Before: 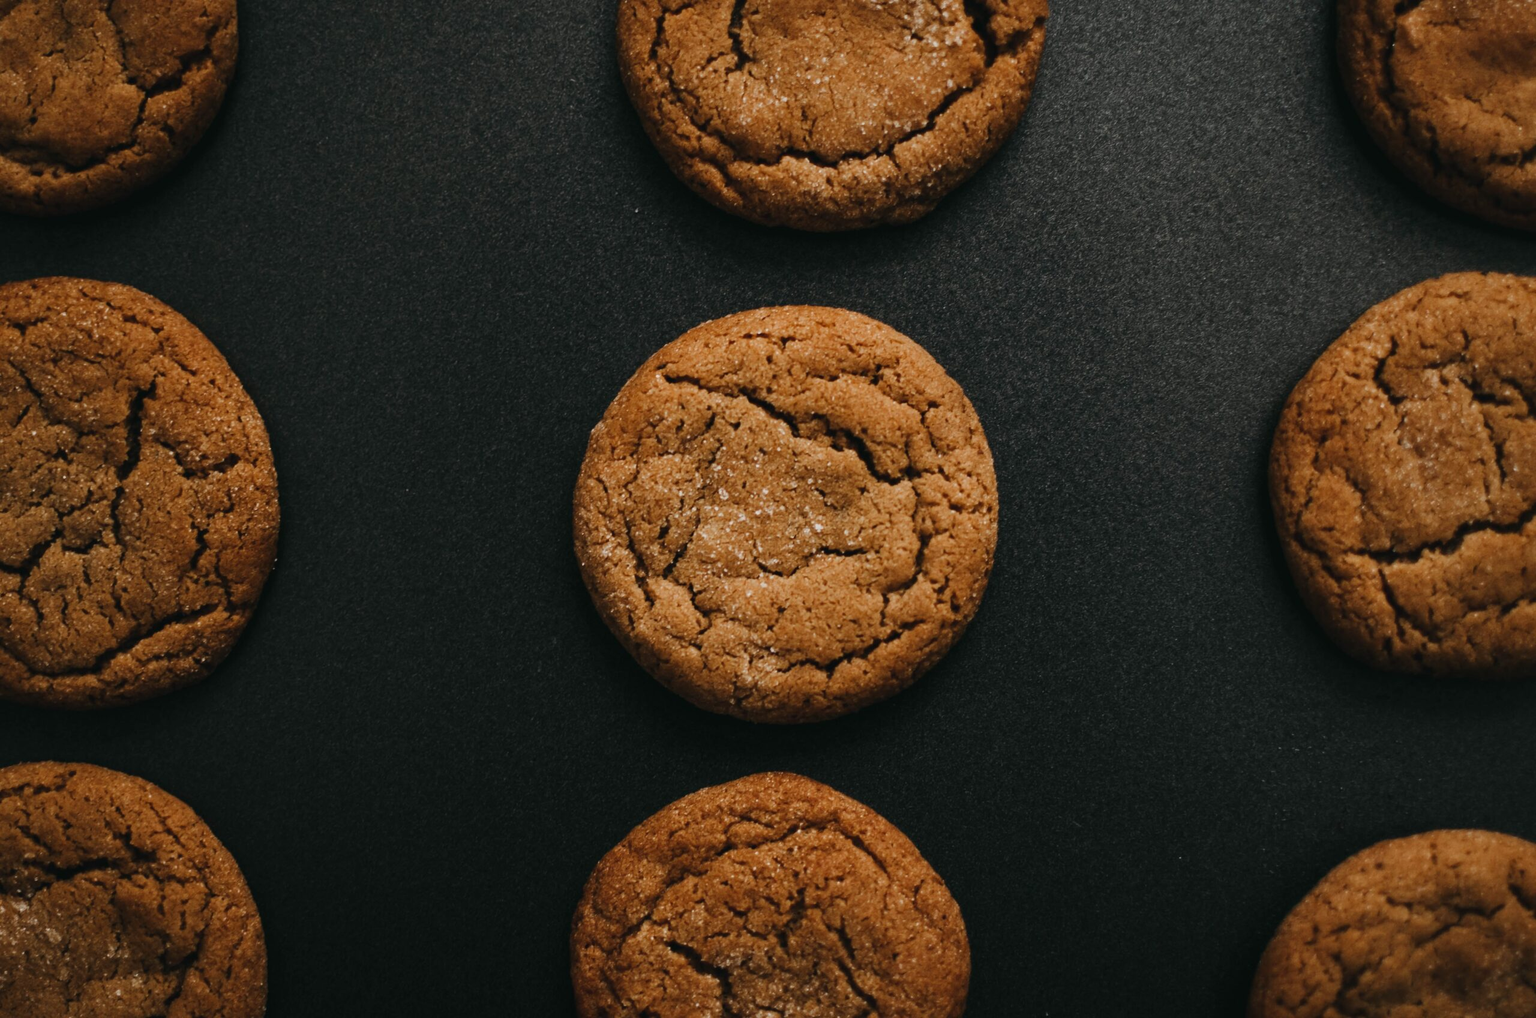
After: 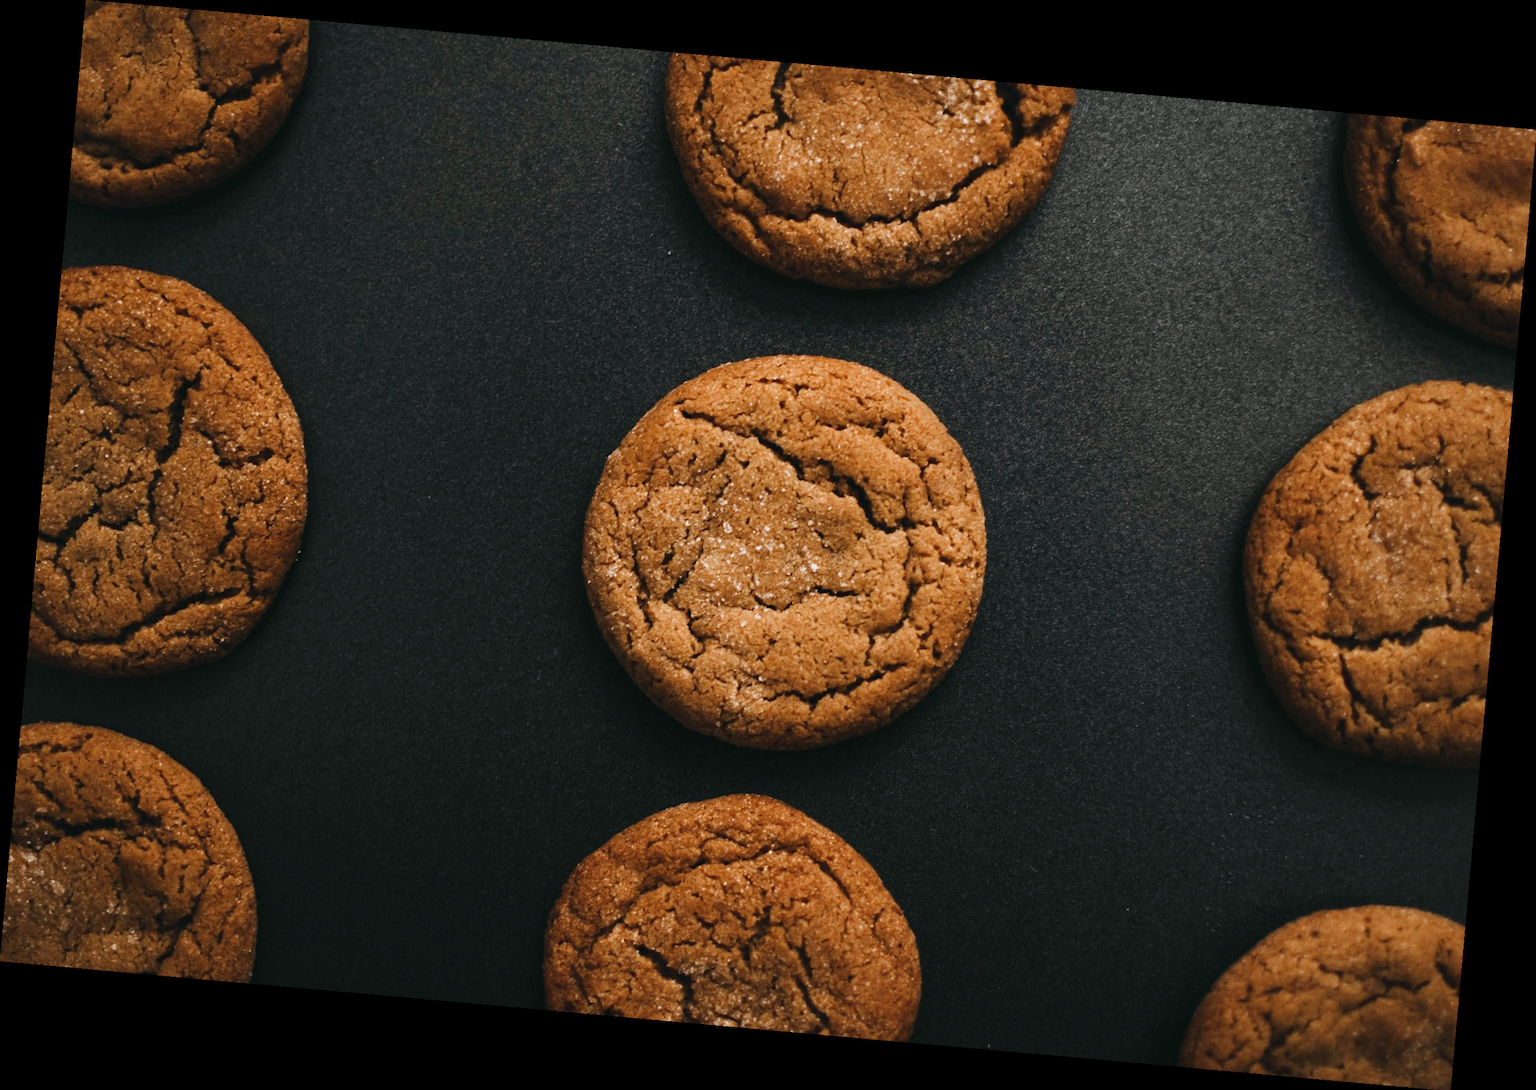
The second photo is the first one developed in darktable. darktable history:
exposure: exposure 0.375 EV, compensate highlight preservation false
rotate and perspective: rotation 5.12°, automatic cropping off
white balance: red 1.004, blue 1.024
